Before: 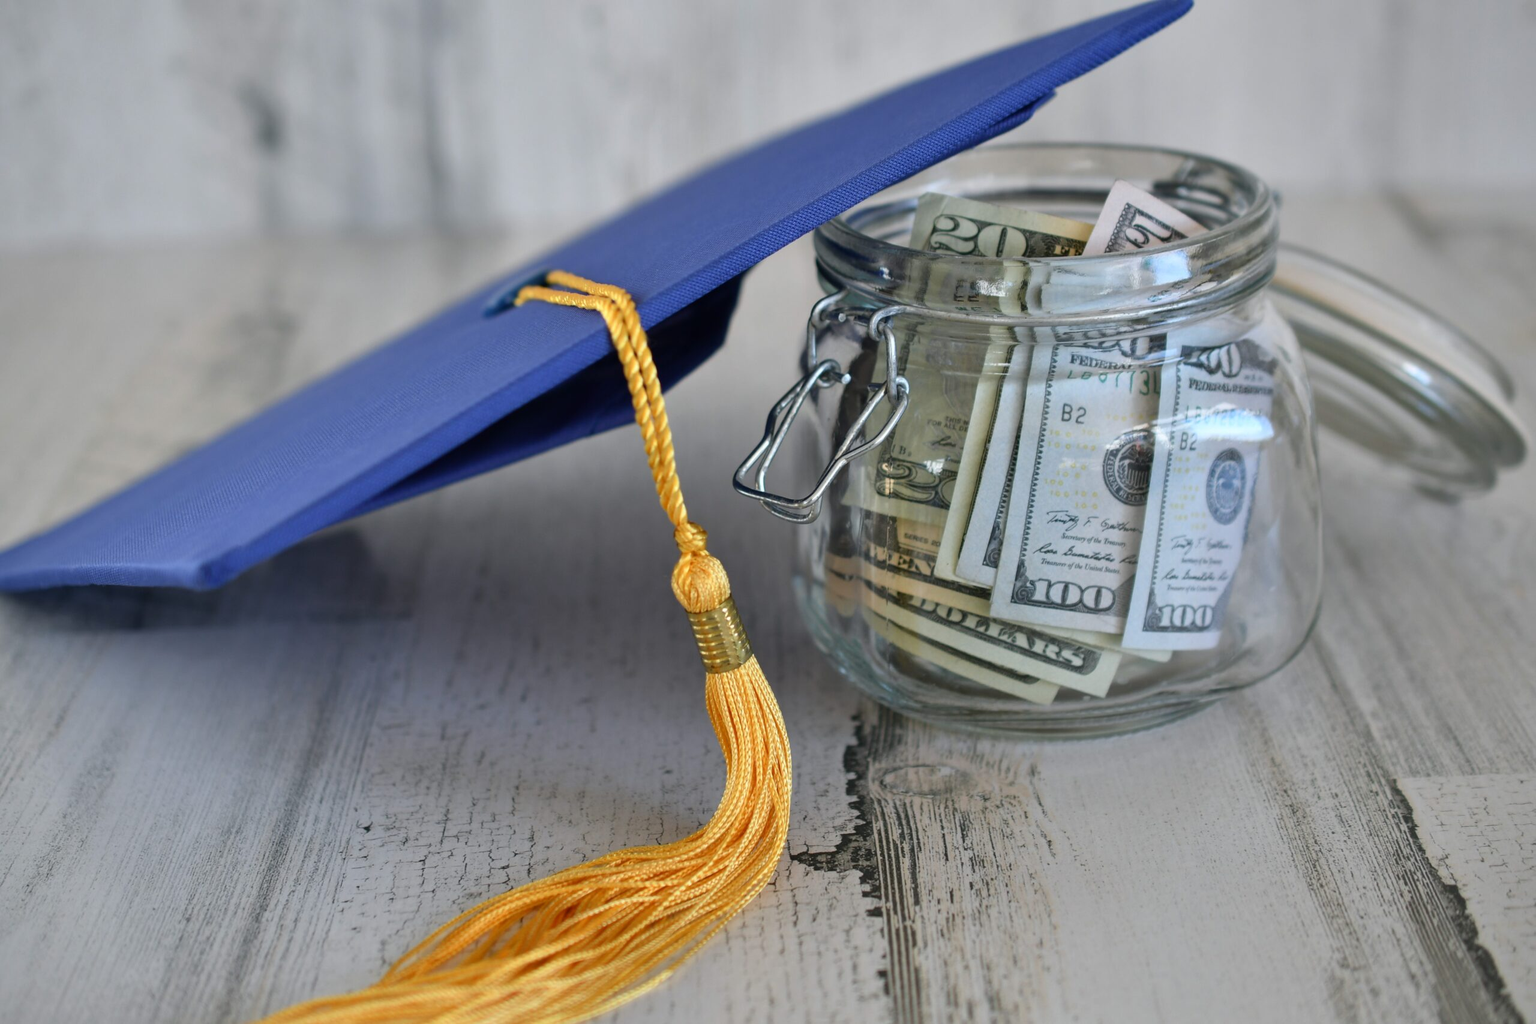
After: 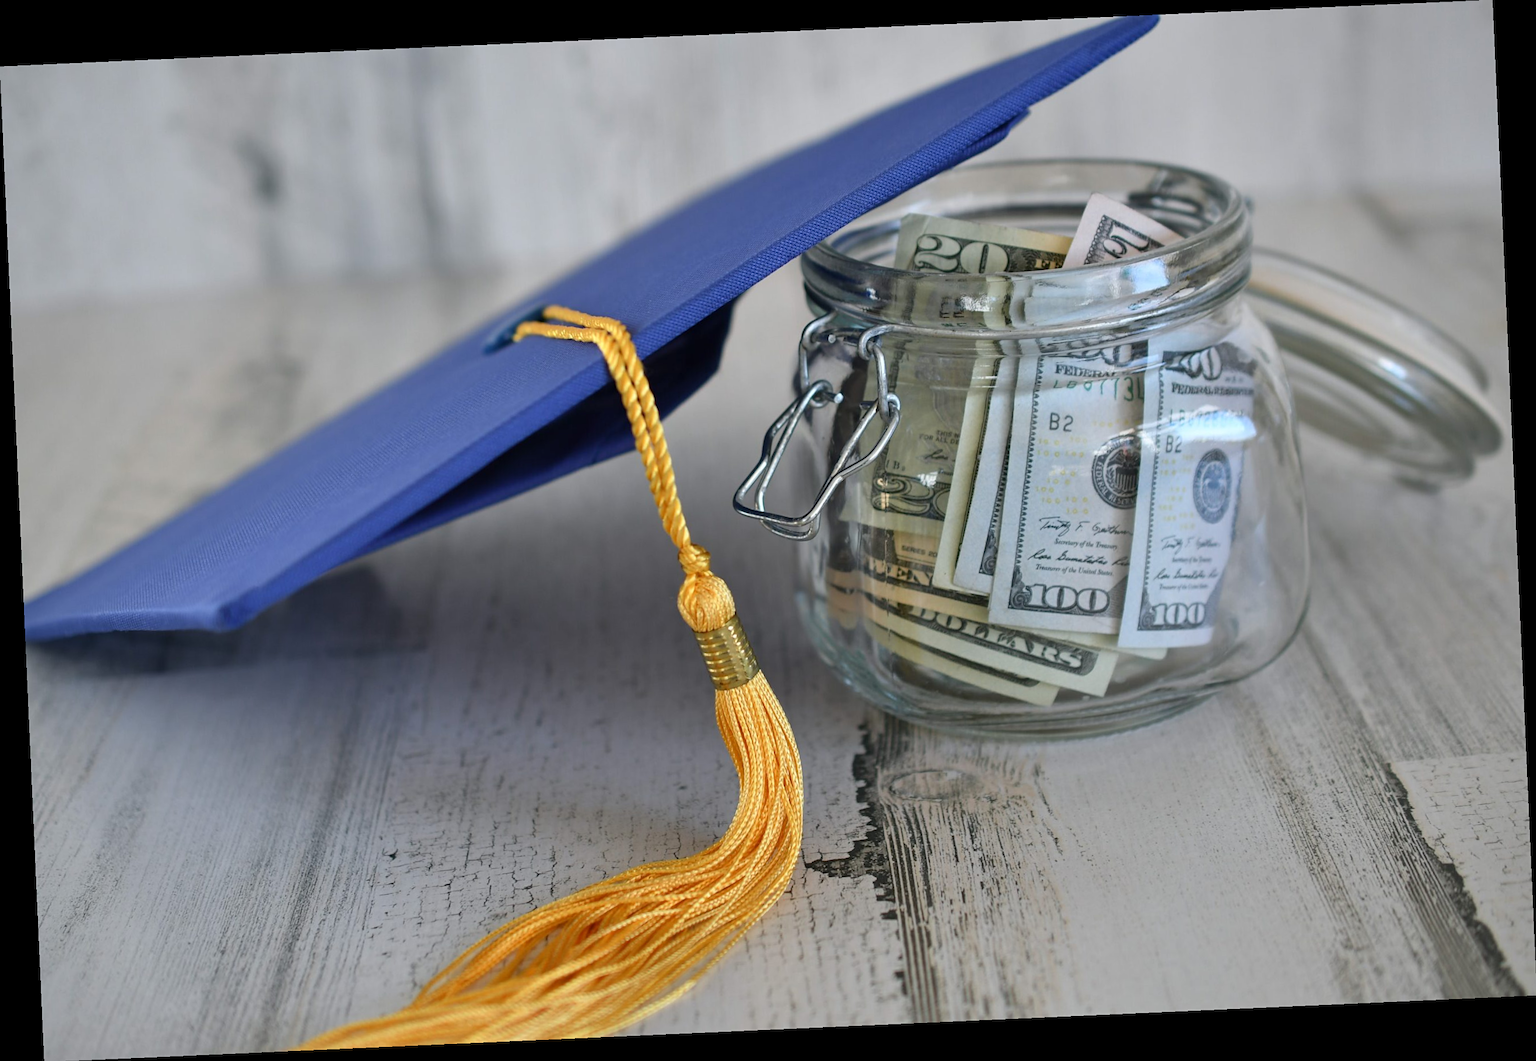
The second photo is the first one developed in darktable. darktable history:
rotate and perspective: rotation -2.56°, automatic cropping off
sharpen: amount 0.2
fill light: on, module defaults
